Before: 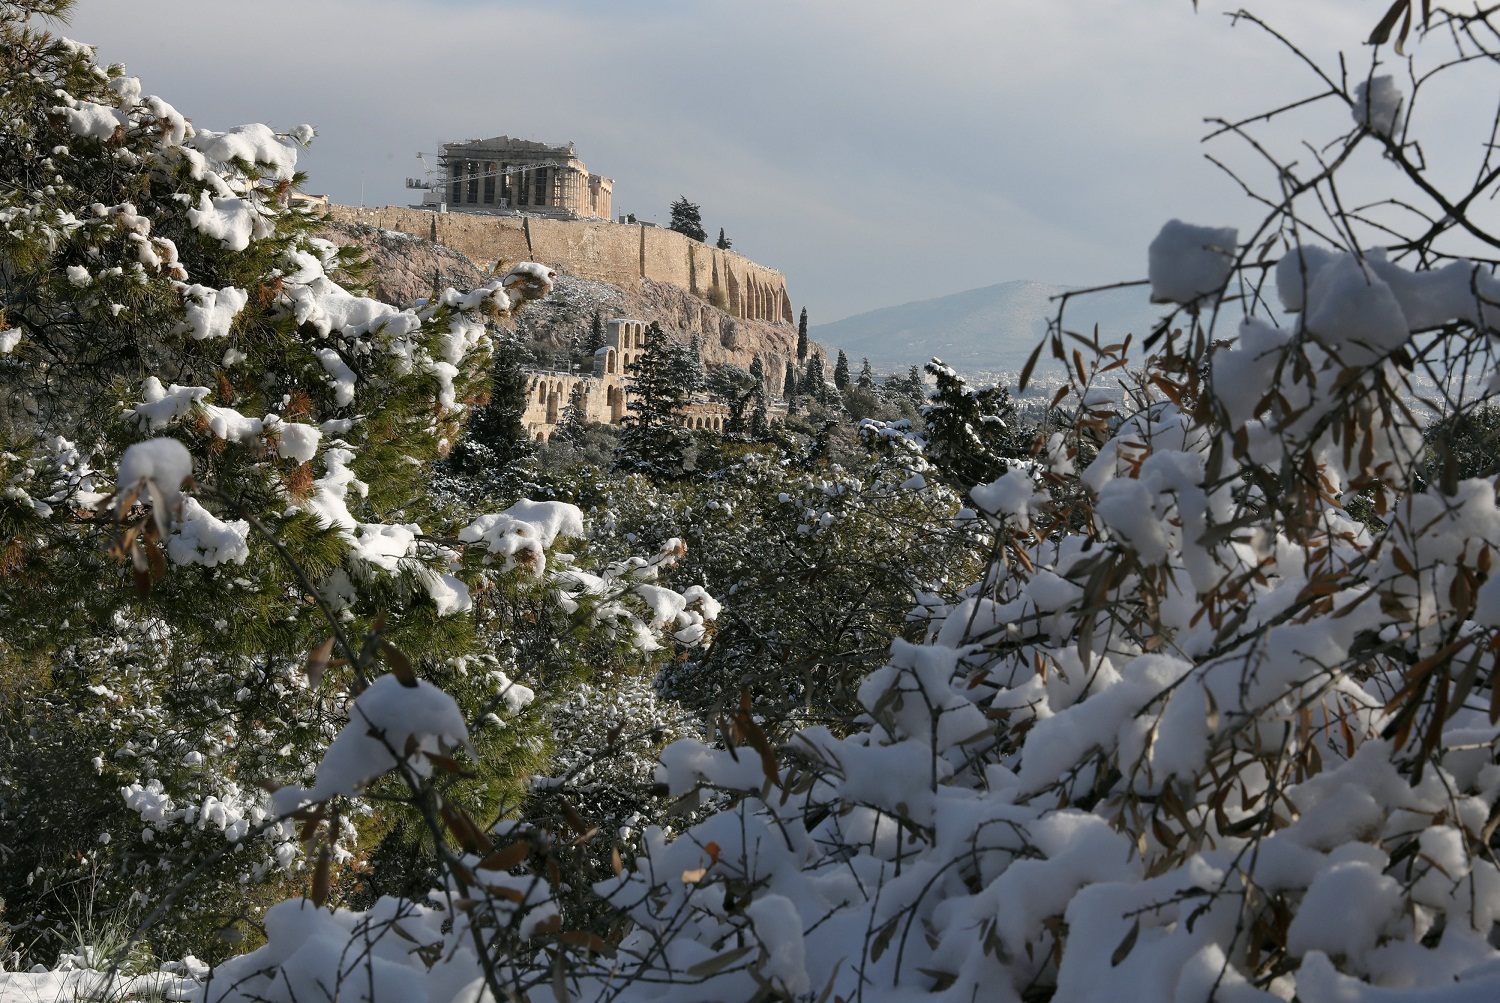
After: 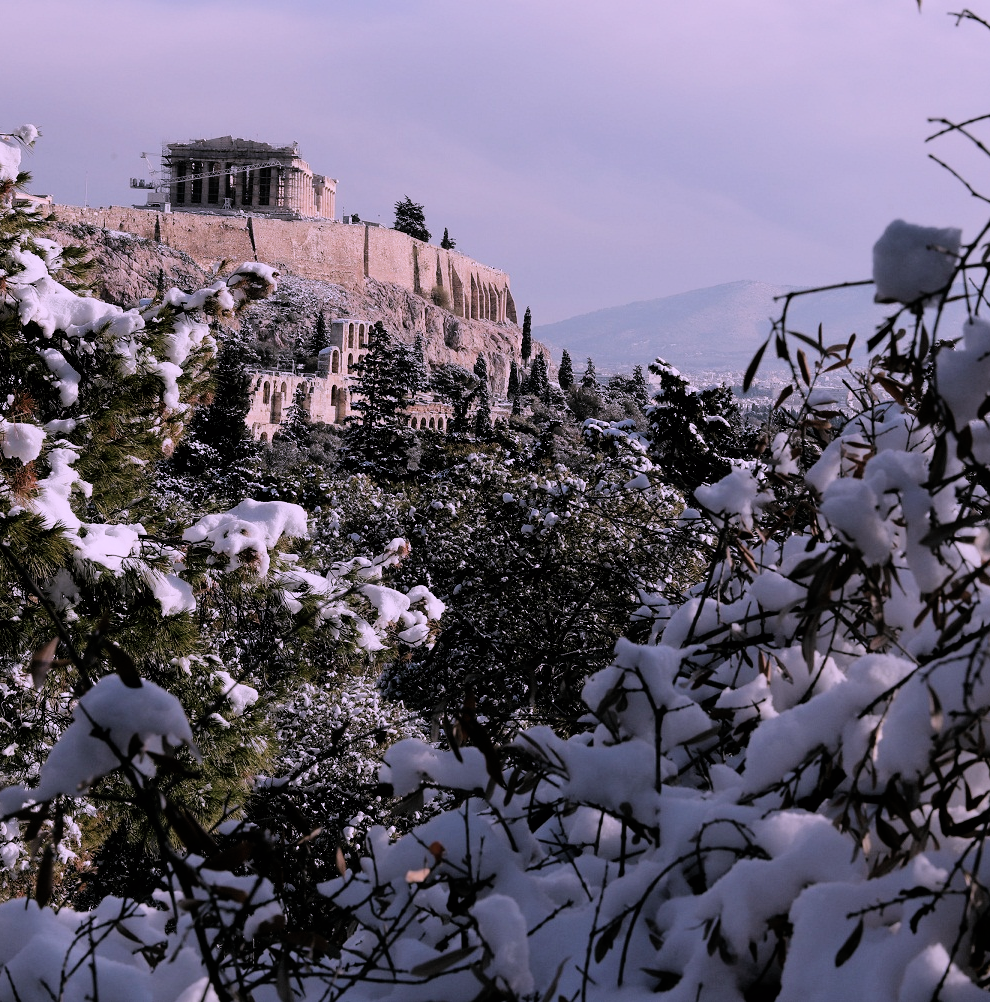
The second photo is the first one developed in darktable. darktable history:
filmic rgb: black relative exposure -5 EV, hardness 2.88, contrast 1.3, highlights saturation mix -30%
crop and rotate: left 18.442%, right 15.508%
color correction: highlights a* 15.46, highlights b* -20.56
